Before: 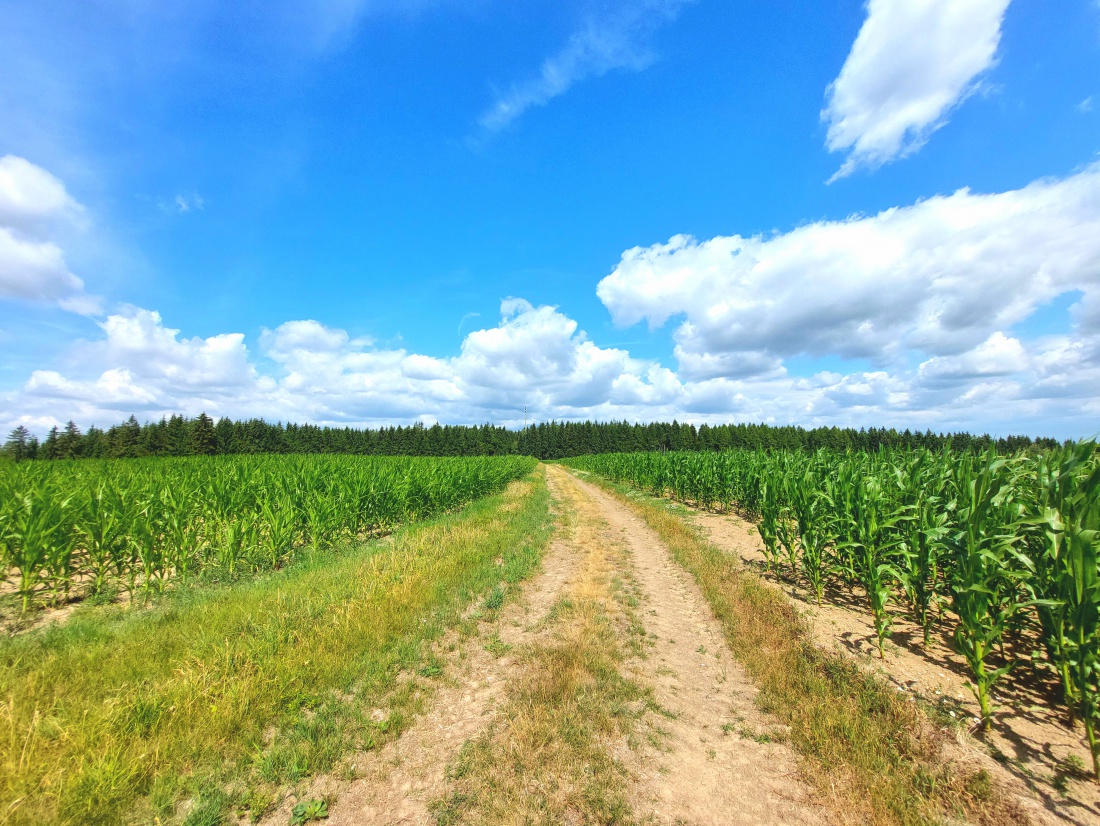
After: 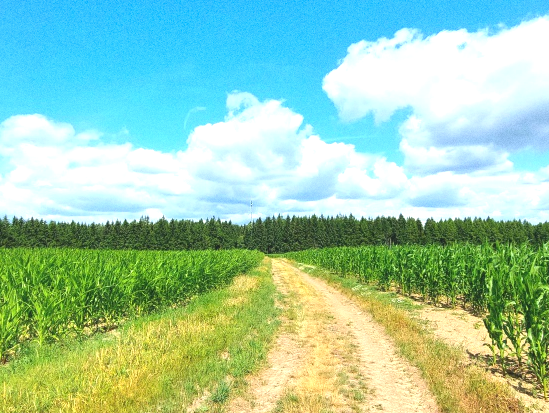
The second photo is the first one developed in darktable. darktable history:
crop: left 25%, top 25%, right 25%, bottom 25%
exposure: black level correction 0, exposure 0.5 EV, compensate highlight preservation false
grain: strength 26%
